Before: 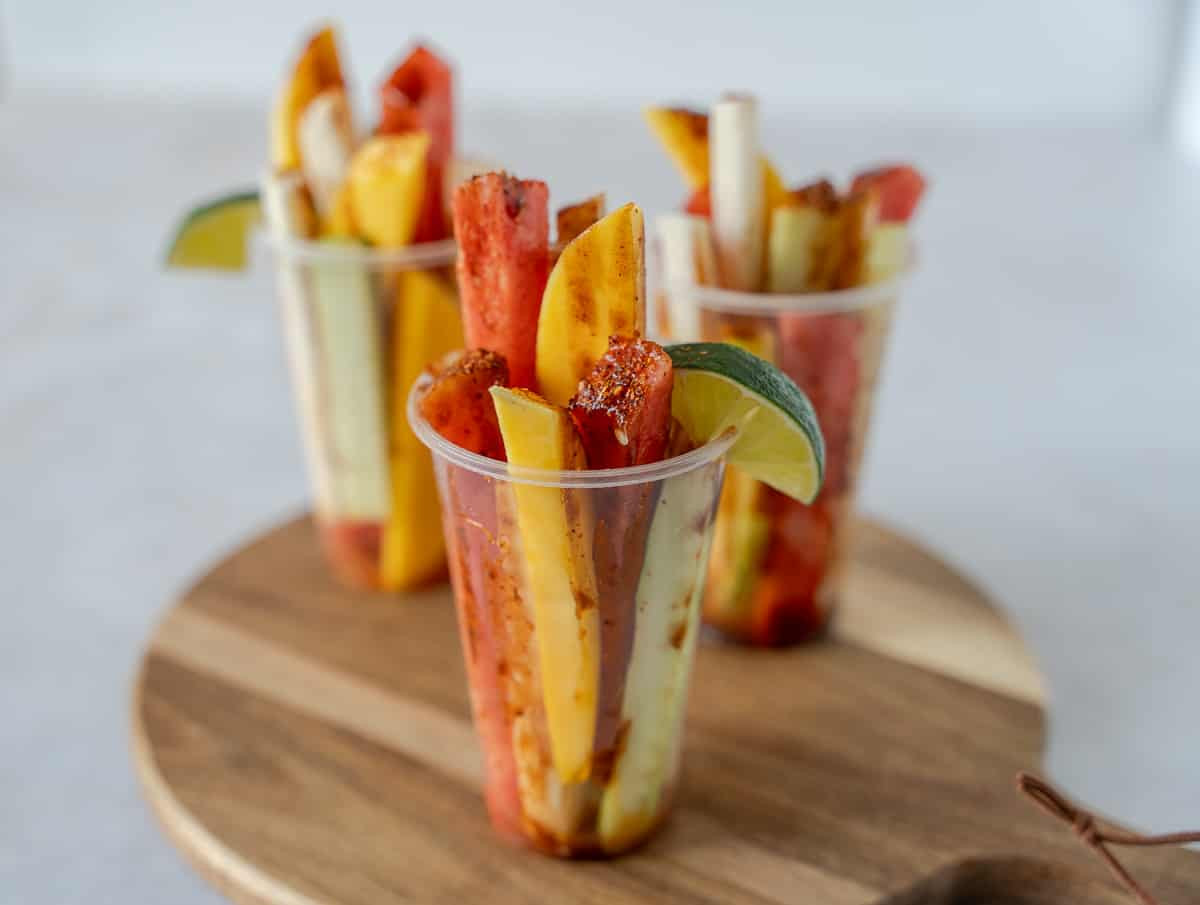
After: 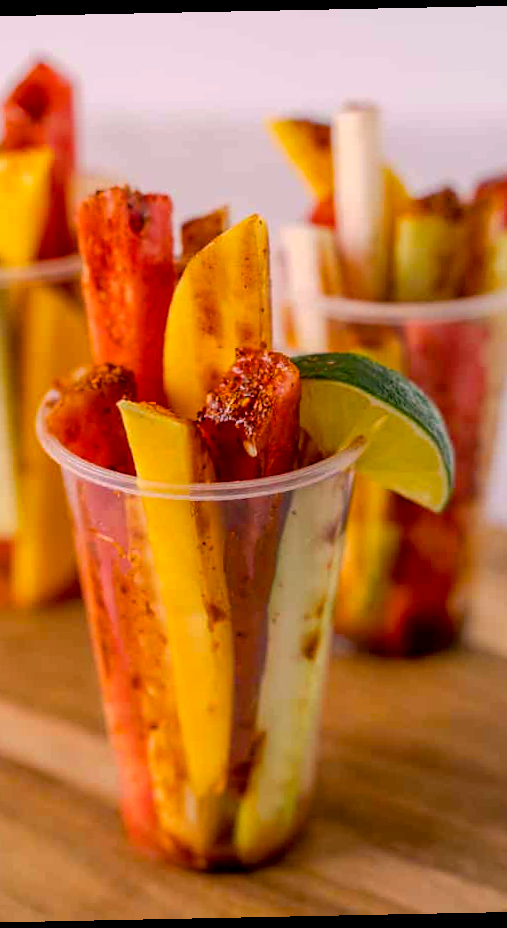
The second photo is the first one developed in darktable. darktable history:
rotate and perspective: rotation -1.17°, automatic cropping off
exposure: black level correction 0.007, exposure 0.093 EV, compensate highlight preservation false
color balance rgb: perceptual saturation grading › global saturation 25%, global vibrance 20%
crop: left 31.229%, right 27.105%
color correction: highlights a* 14.52, highlights b* 4.84
